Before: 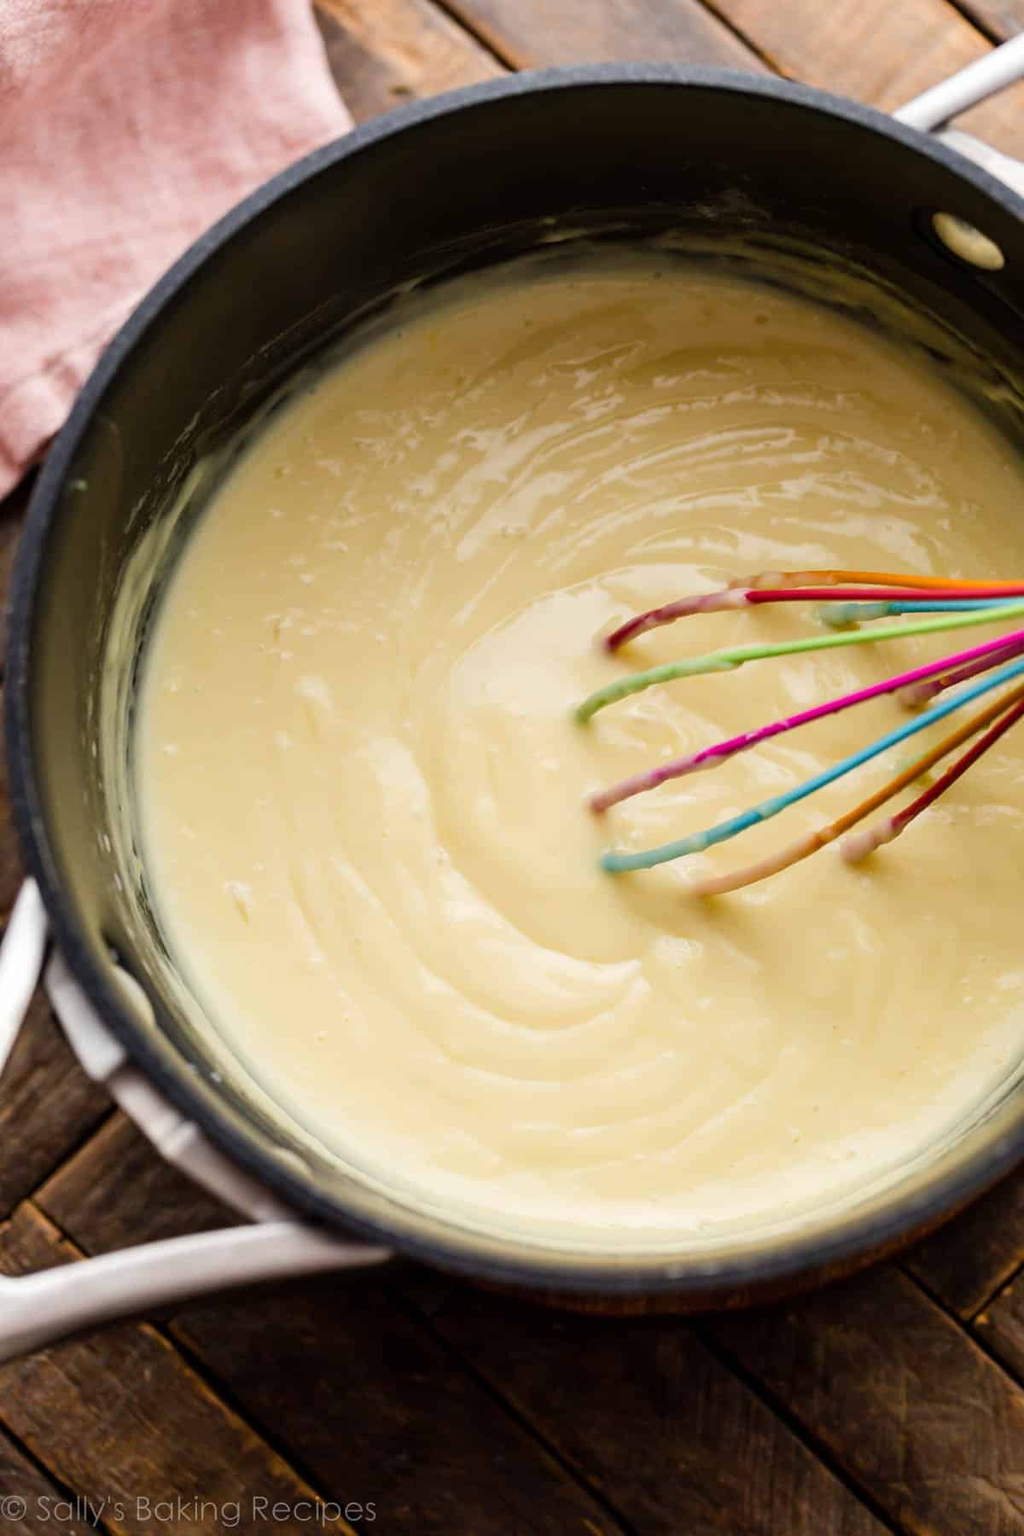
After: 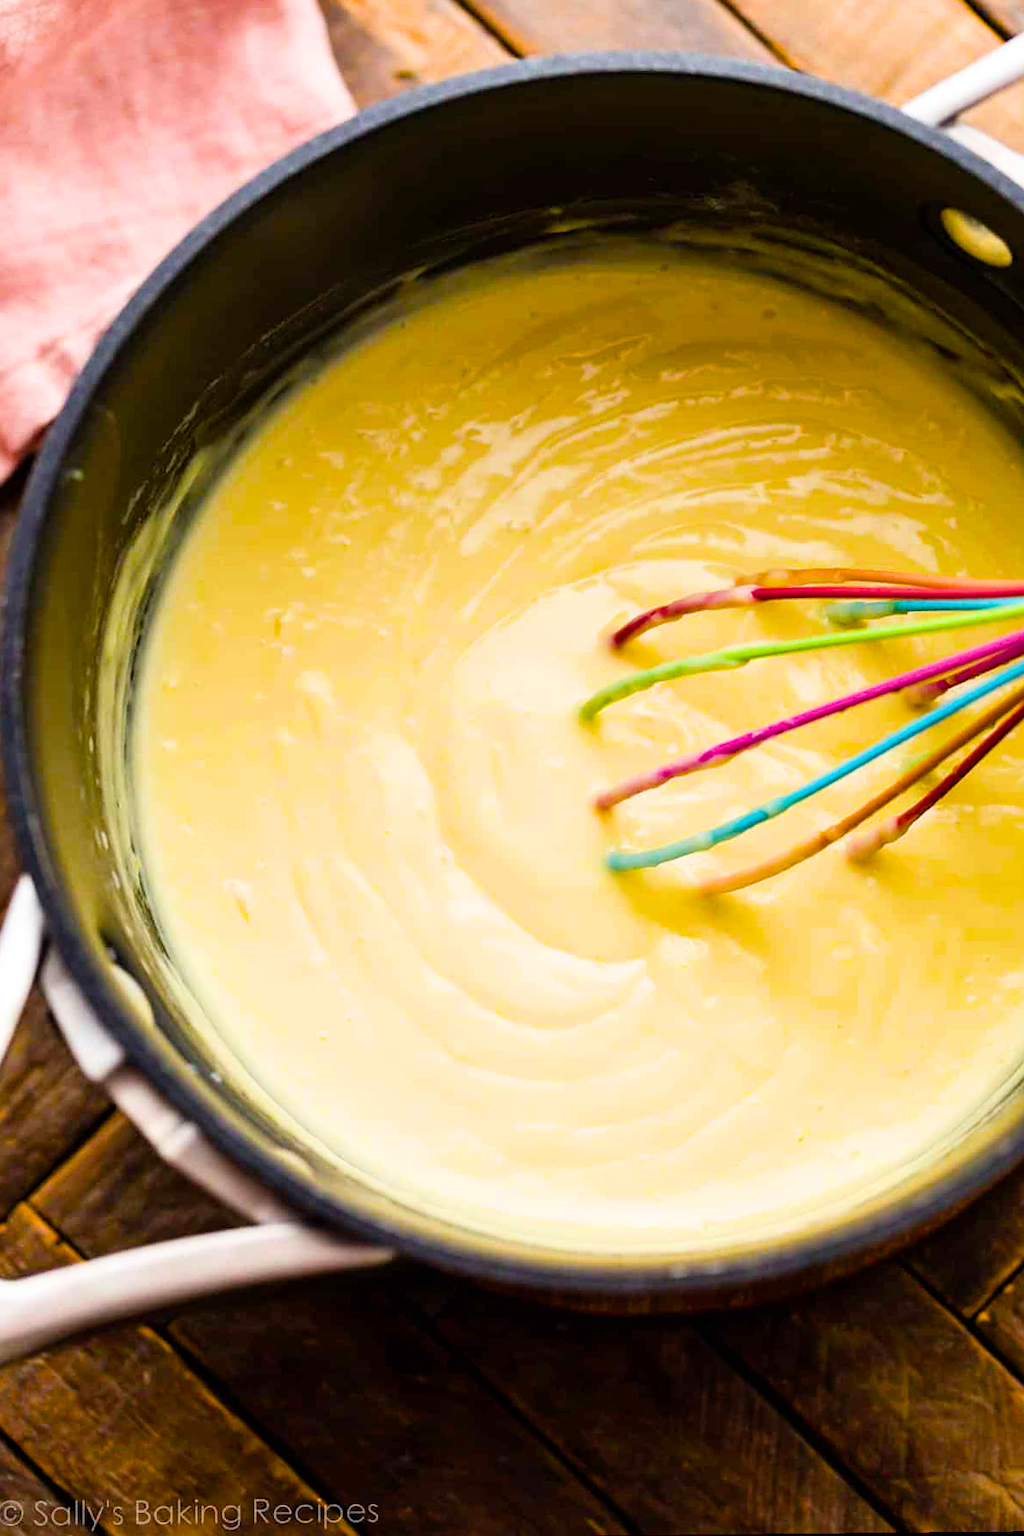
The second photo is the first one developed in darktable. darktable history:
sharpen: amount 0.2
rotate and perspective: rotation 0.174°, lens shift (vertical) 0.013, lens shift (horizontal) 0.019, shear 0.001, automatic cropping original format, crop left 0.007, crop right 0.991, crop top 0.016, crop bottom 0.997
filmic rgb: black relative exposure -14.19 EV, white relative exposure 3.39 EV, hardness 7.89, preserve chrominance max RGB
color balance rgb: linear chroma grading › global chroma 20%, perceptual saturation grading › global saturation 25%, perceptual brilliance grading › global brilliance 20%, global vibrance 20%
